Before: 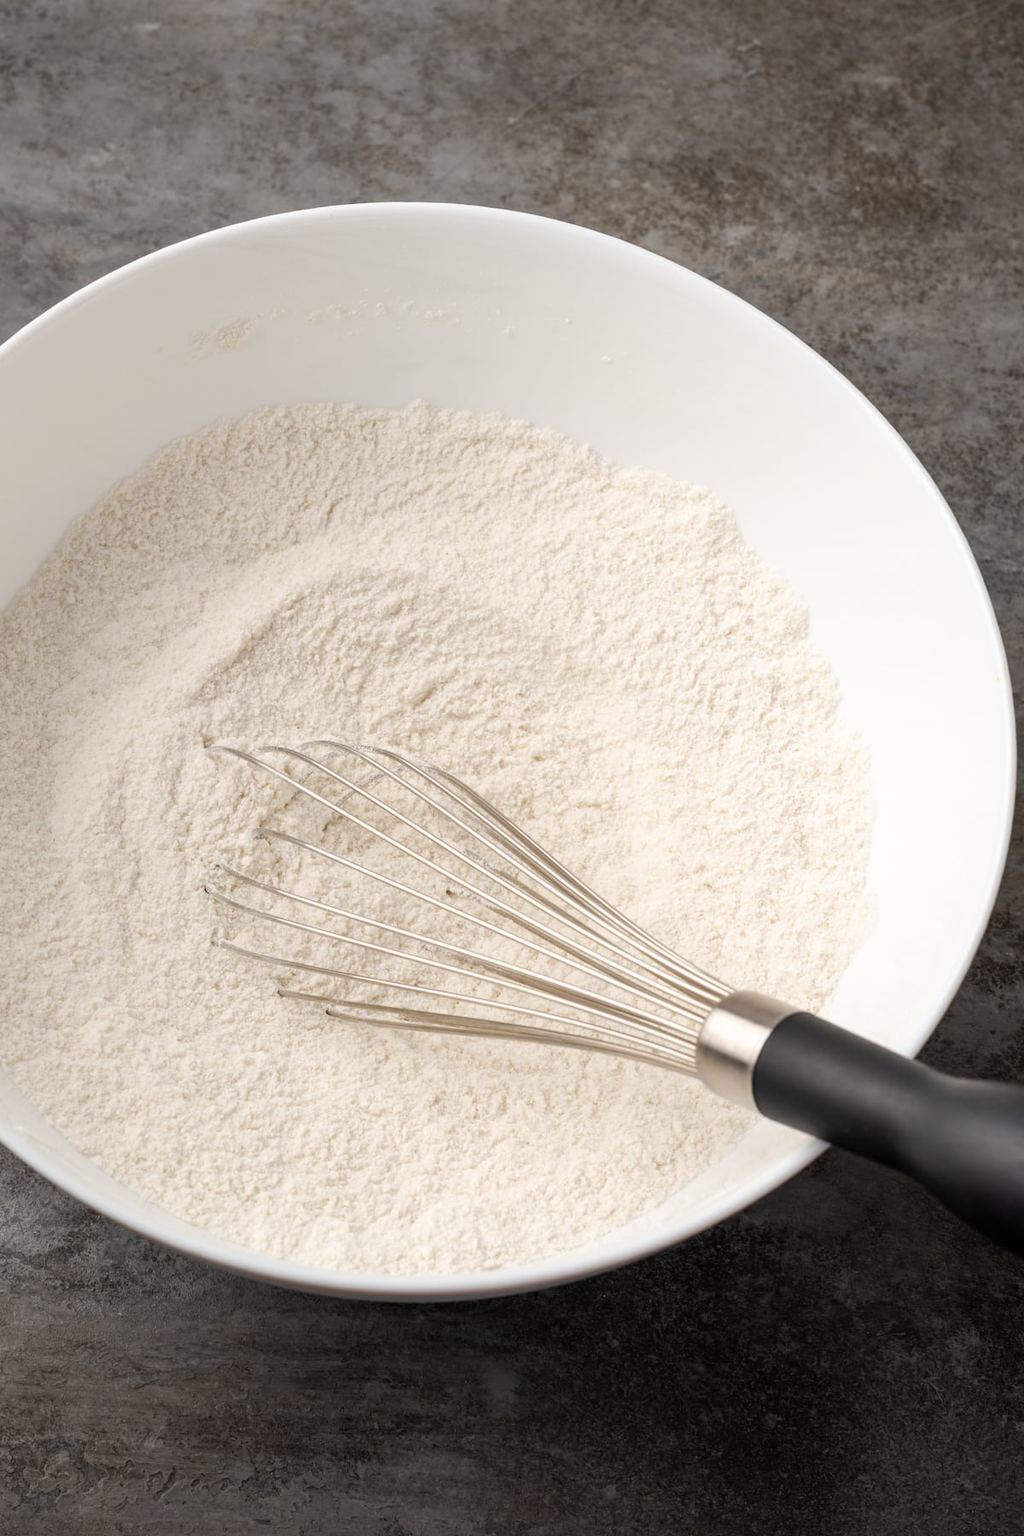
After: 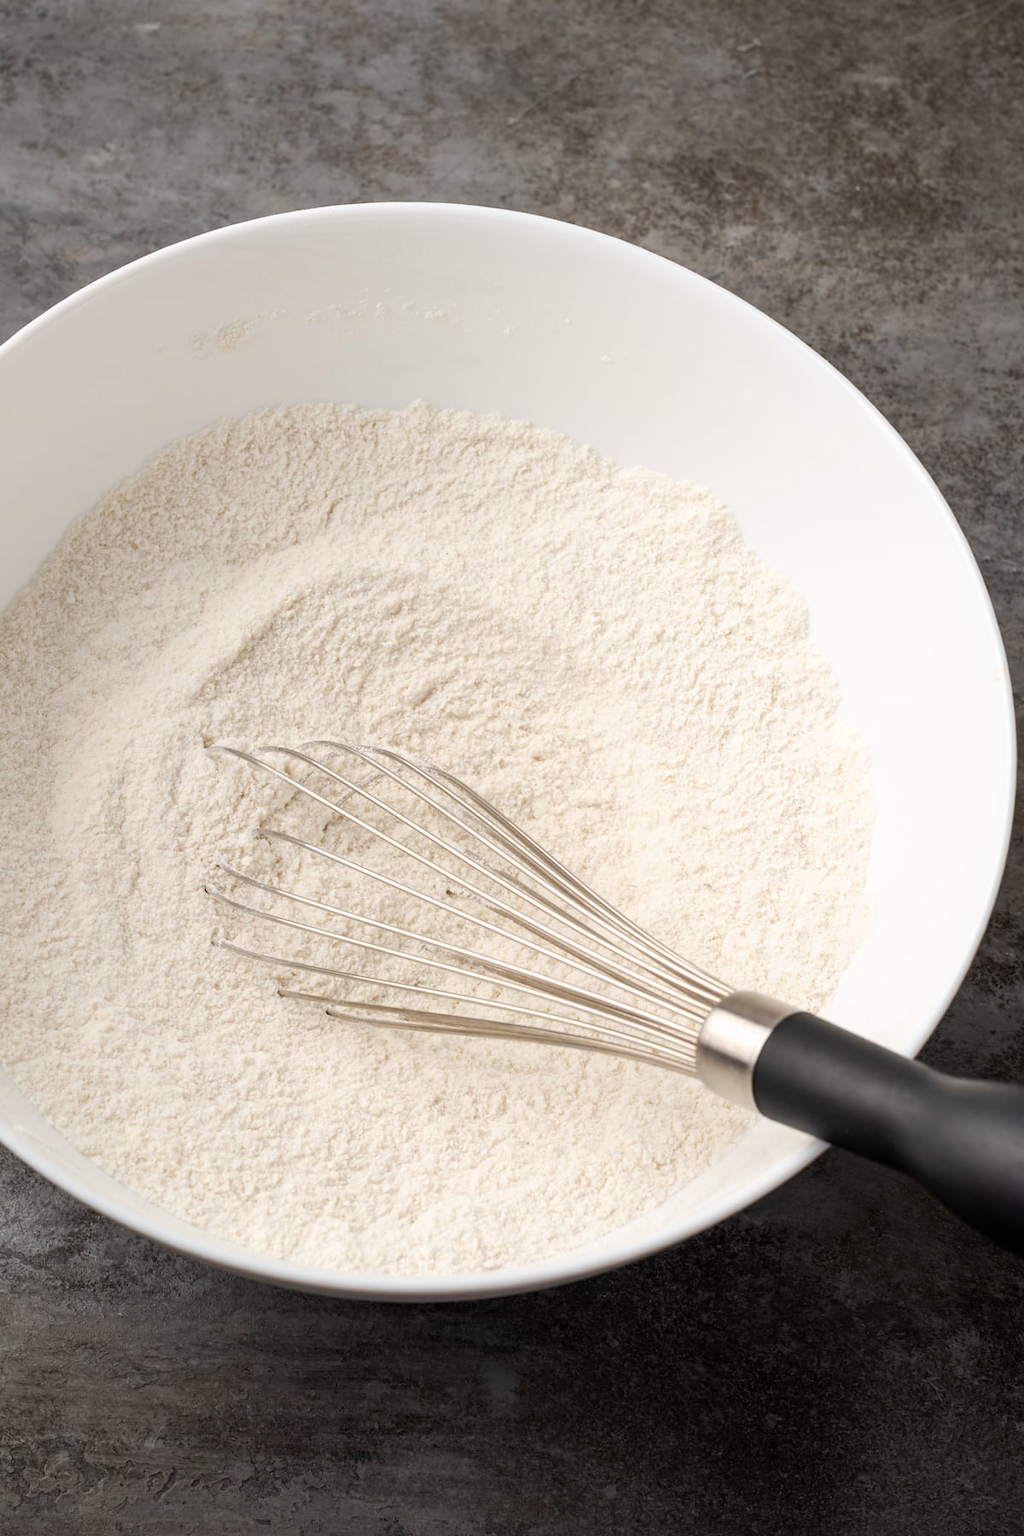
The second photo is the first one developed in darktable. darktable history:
contrast brightness saturation: contrast 0.084, saturation 0.023
